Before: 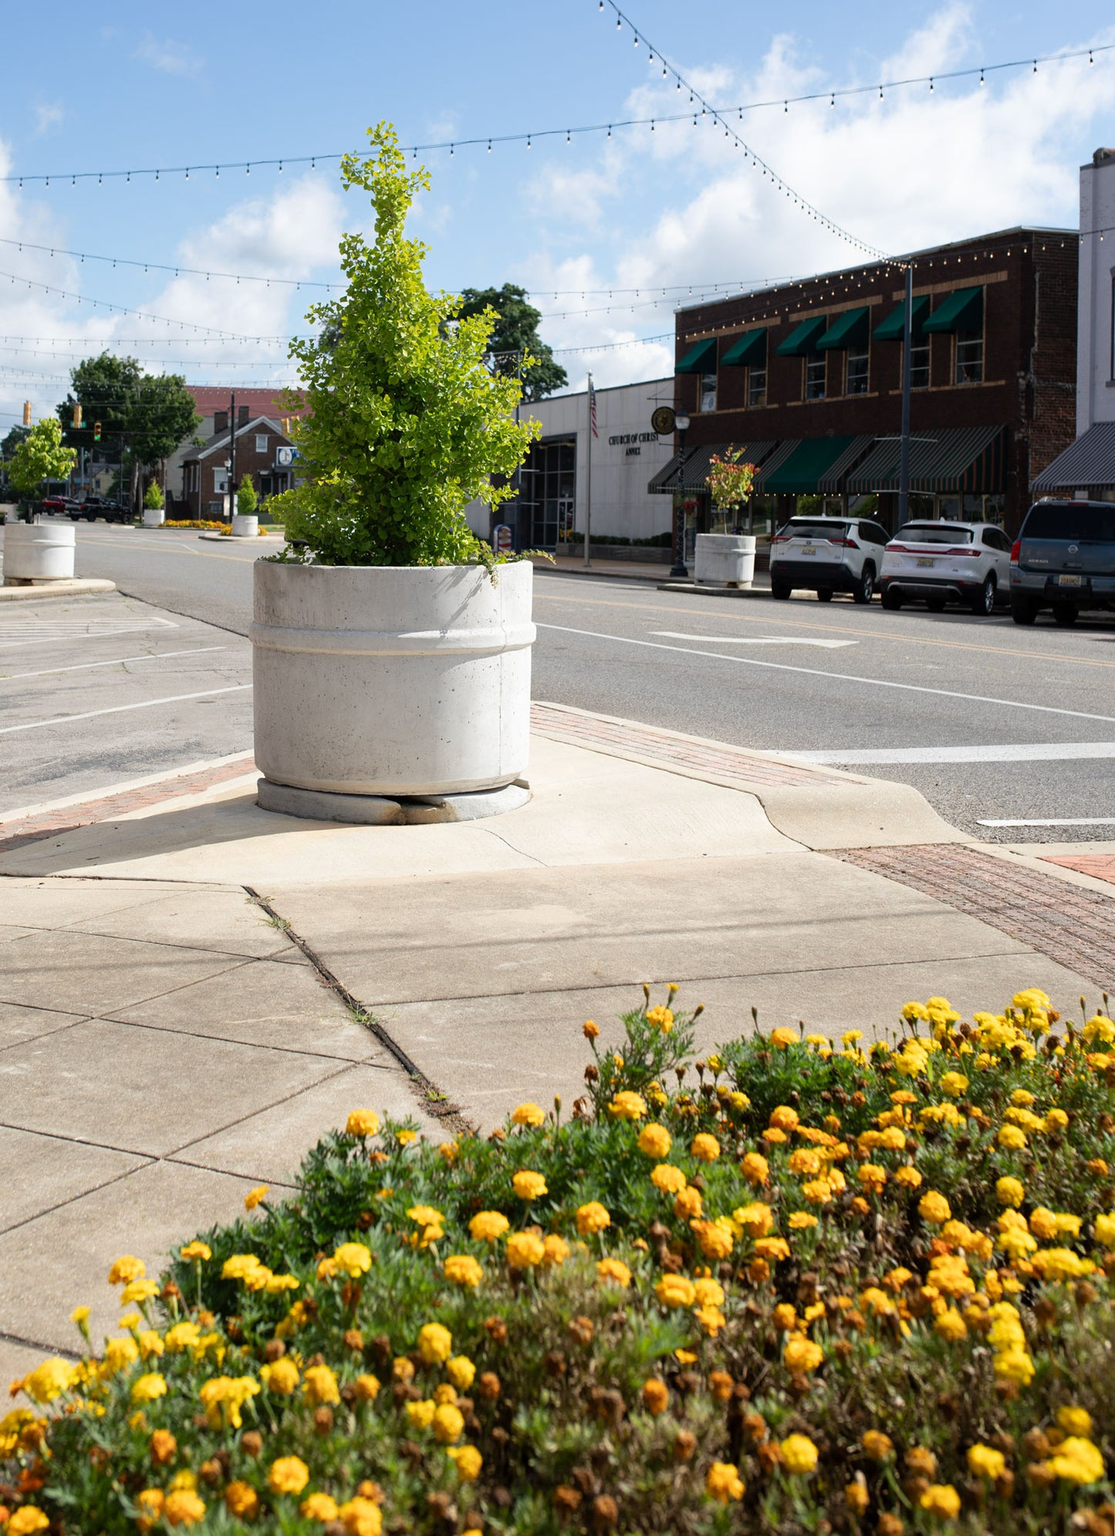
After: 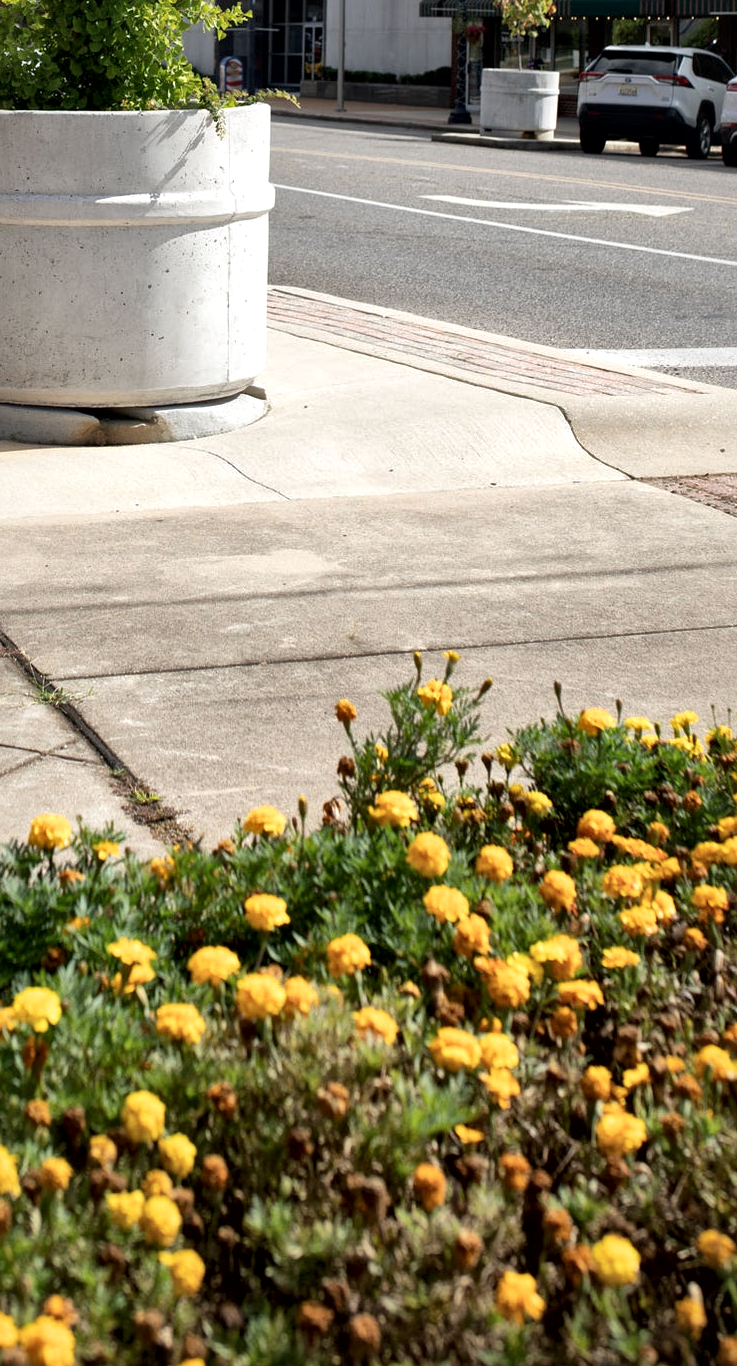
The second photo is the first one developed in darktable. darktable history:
crop and rotate: left 29.125%, top 31.319%, right 19.803%
contrast brightness saturation: contrast 0.014, saturation -0.068
local contrast: mode bilateral grid, contrast 20, coarseness 51, detail 178%, midtone range 0.2
